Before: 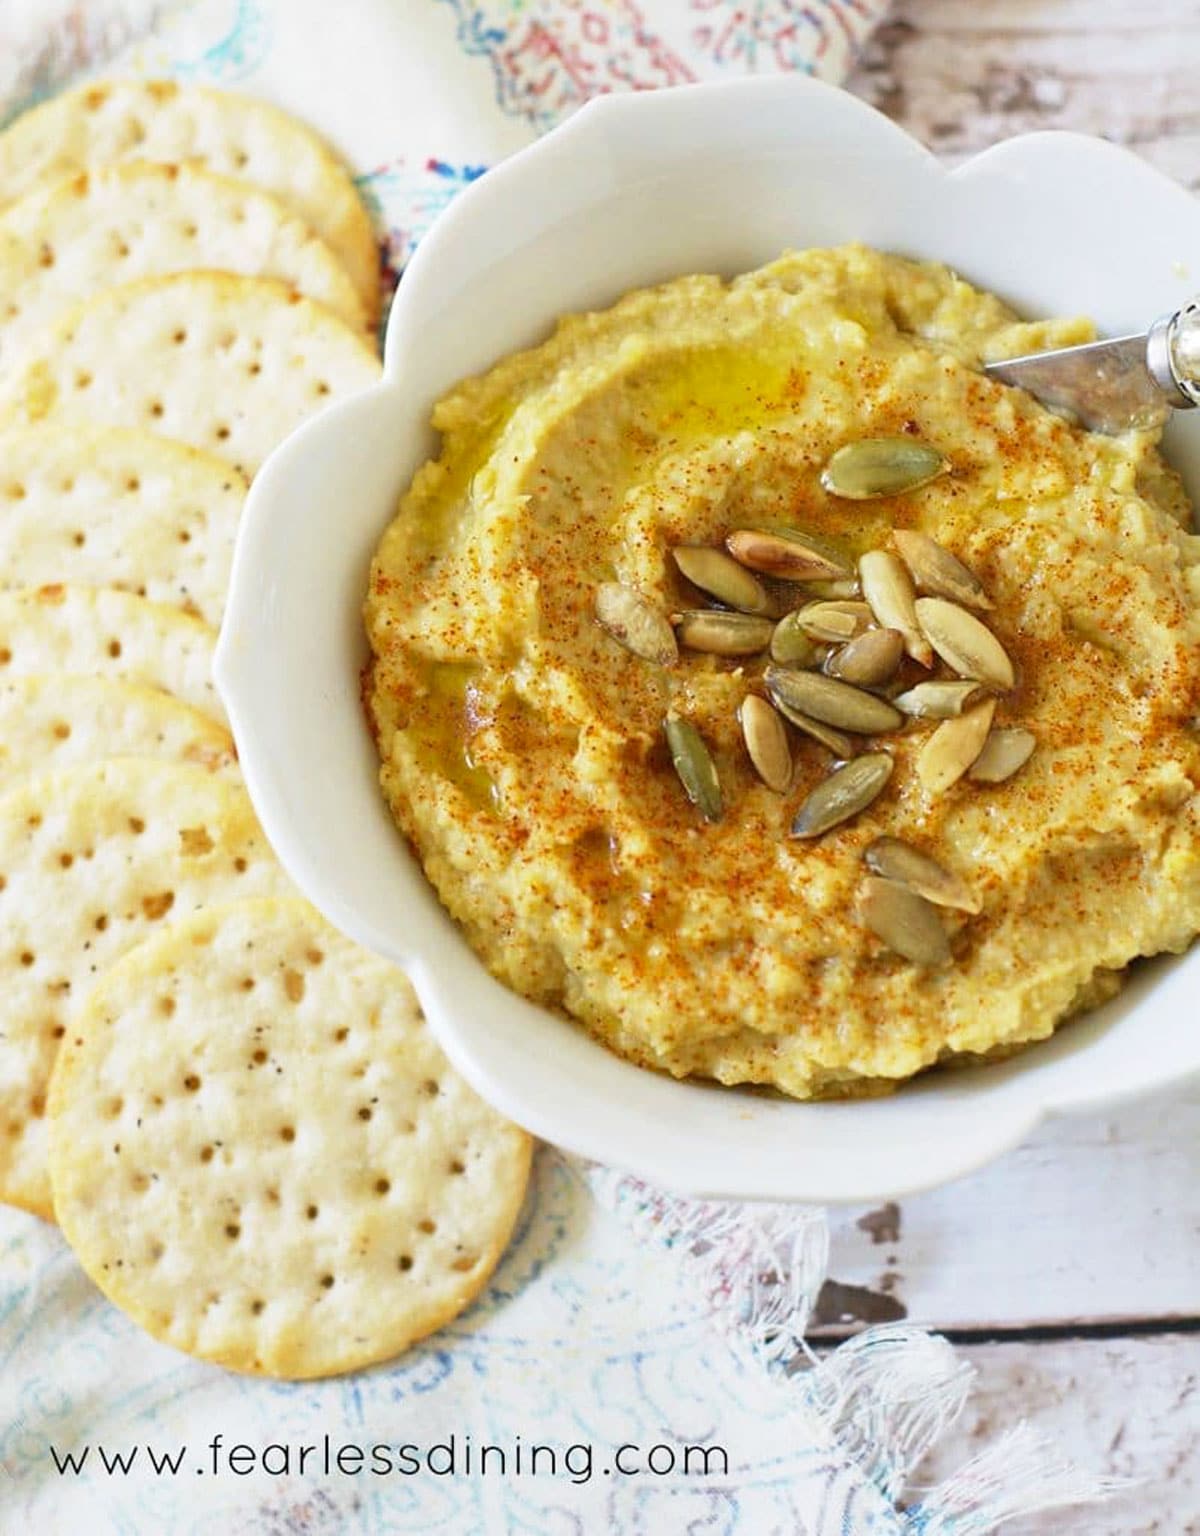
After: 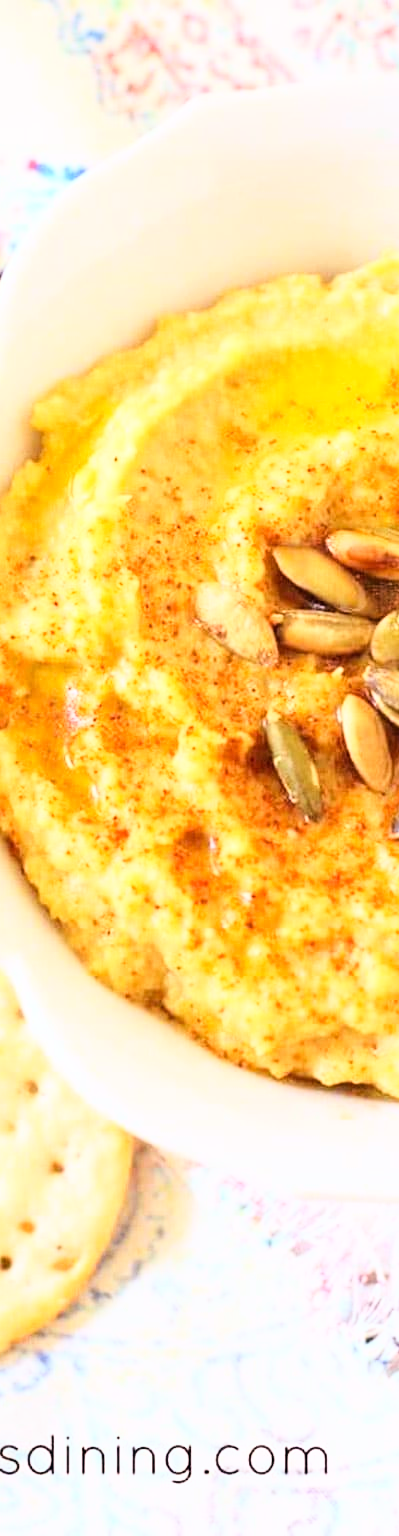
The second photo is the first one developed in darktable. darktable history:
rgb levels: mode RGB, independent channels, levels [[0, 0.474, 1], [0, 0.5, 1], [0, 0.5, 1]]
crop: left 33.36%, right 33.36%
base curve: curves: ch0 [(0, 0) (0.018, 0.026) (0.143, 0.37) (0.33, 0.731) (0.458, 0.853) (0.735, 0.965) (0.905, 0.986) (1, 1)]
